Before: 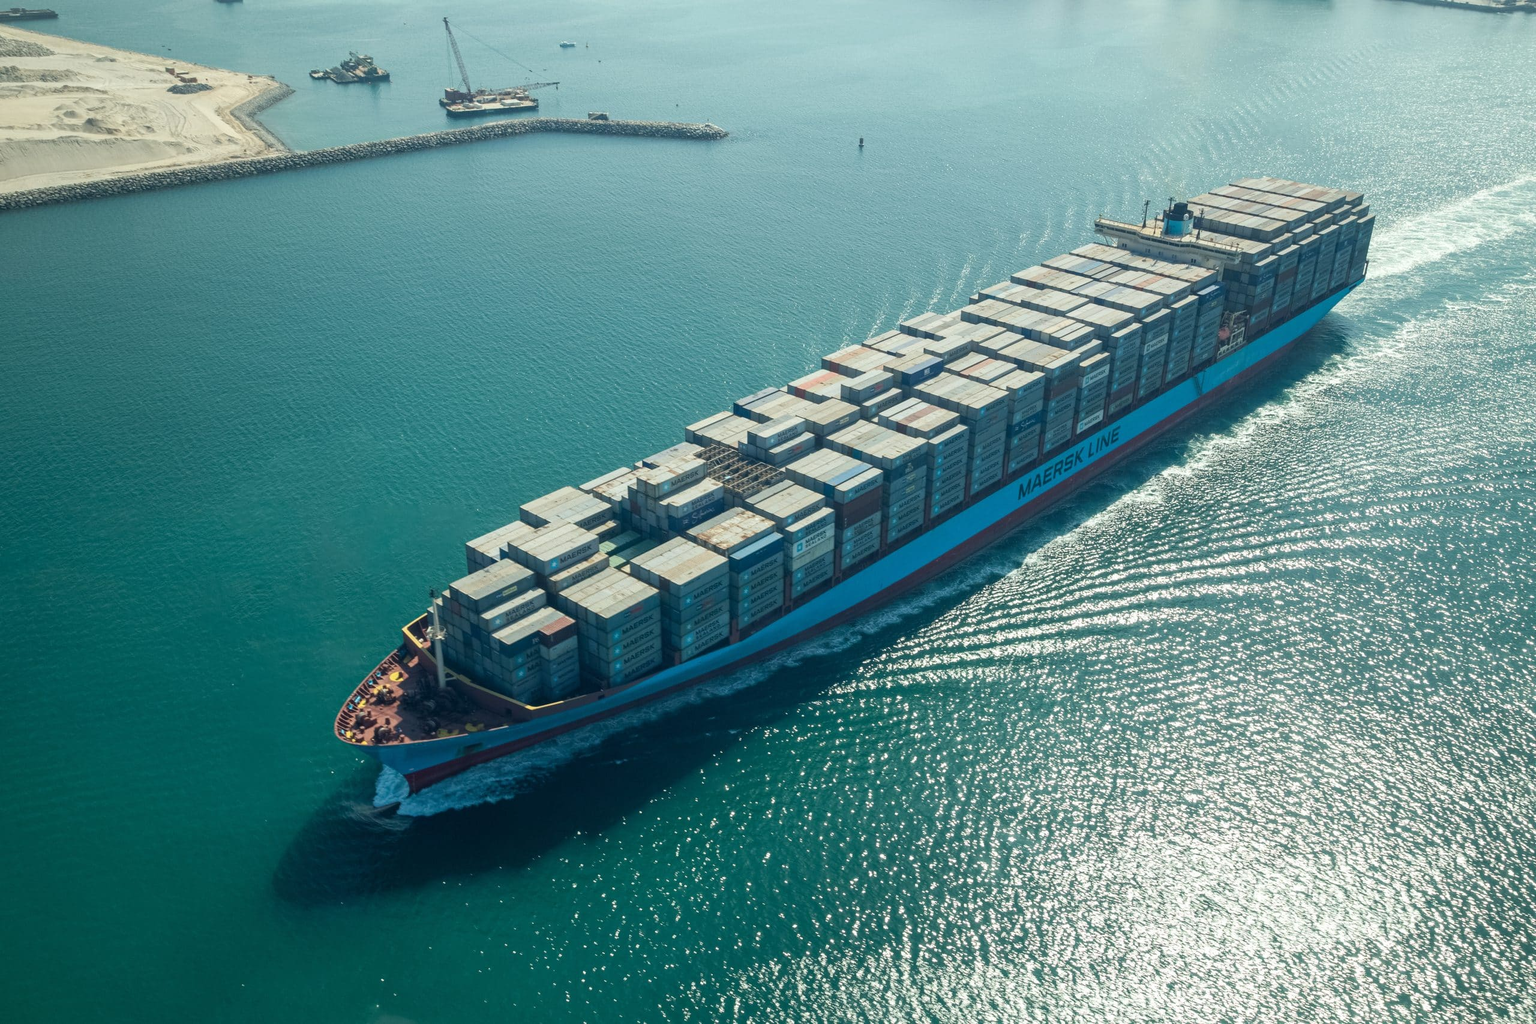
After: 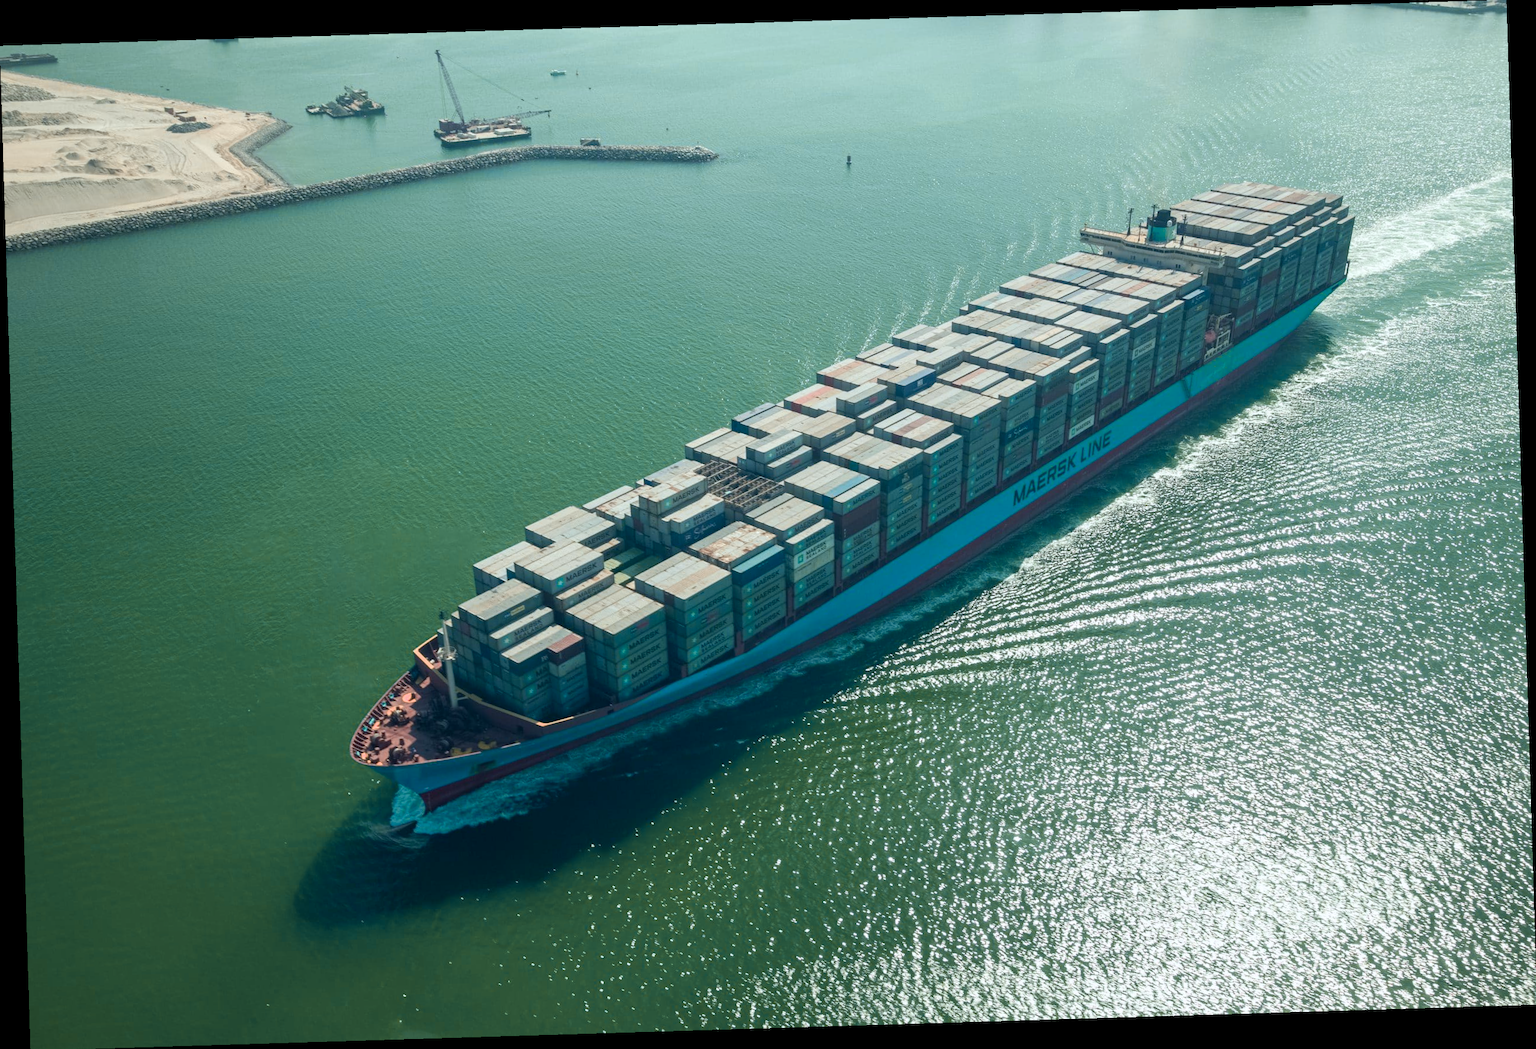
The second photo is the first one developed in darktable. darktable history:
color zones: curves: ch2 [(0, 0.488) (0.143, 0.417) (0.286, 0.212) (0.429, 0.179) (0.571, 0.154) (0.714, 0.415) (0.857, 0.495) (1, 0.488)]
rotate and perspective: rotation -1.75°, automatic cropping off
white balance: red 0.98, blue 1.034
